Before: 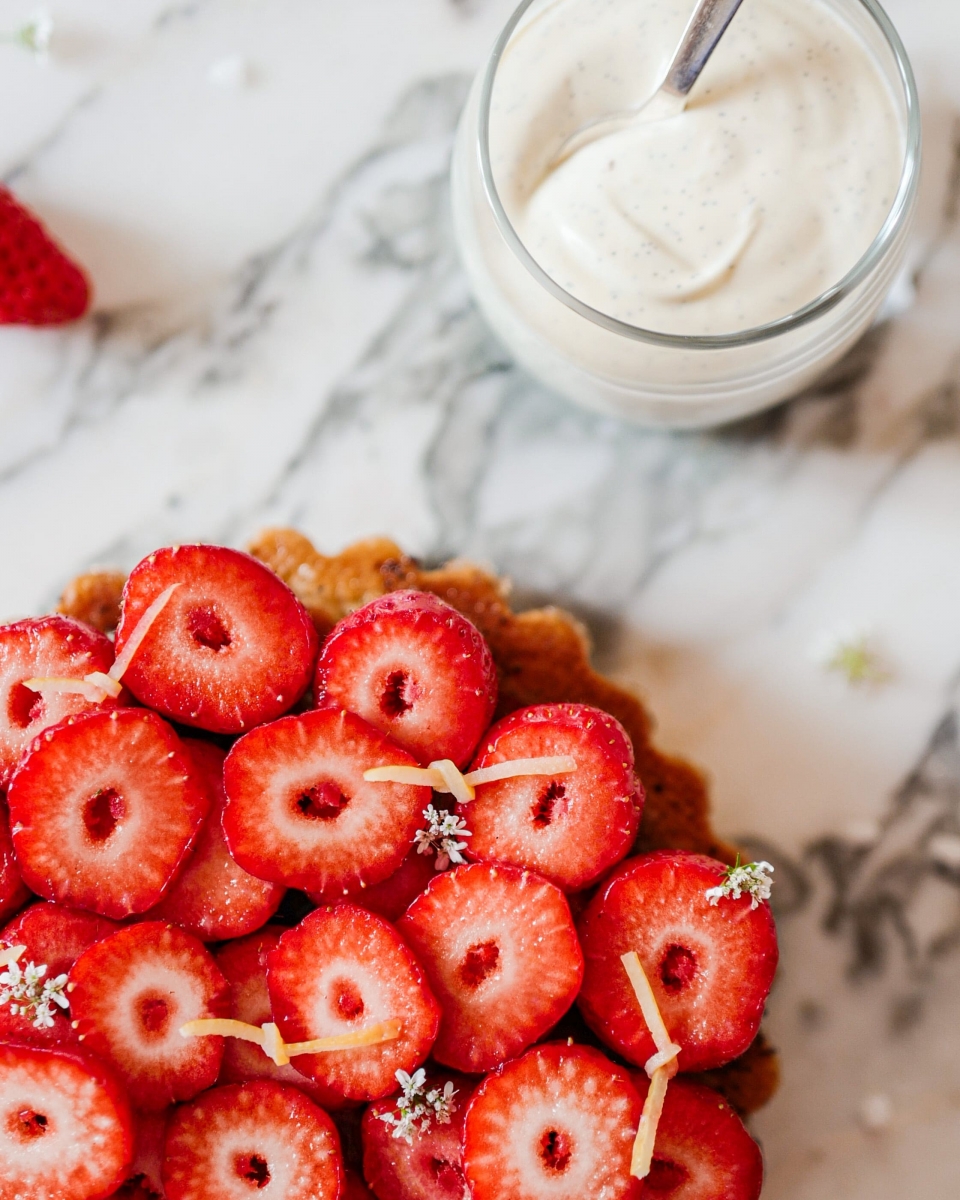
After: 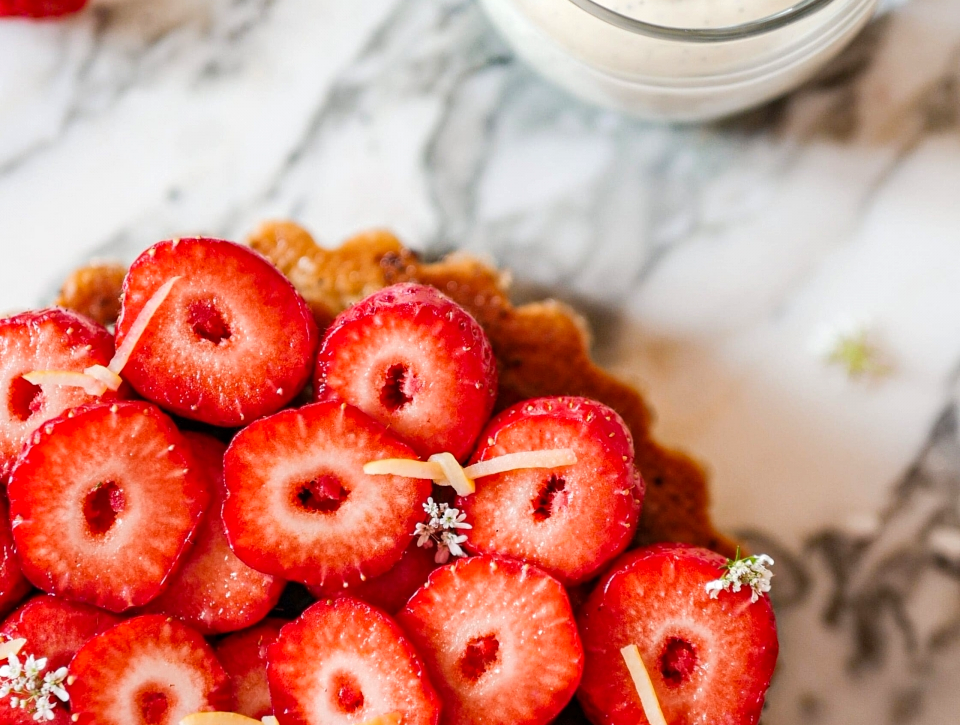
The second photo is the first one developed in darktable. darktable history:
haze removal: compatibility mode true, adaptive false
crop and rotate: top 25.642%, bottom 13.929%
exposure: exposure 0.211 EV, compensate exposure bias true, compensate highlight preservation false
